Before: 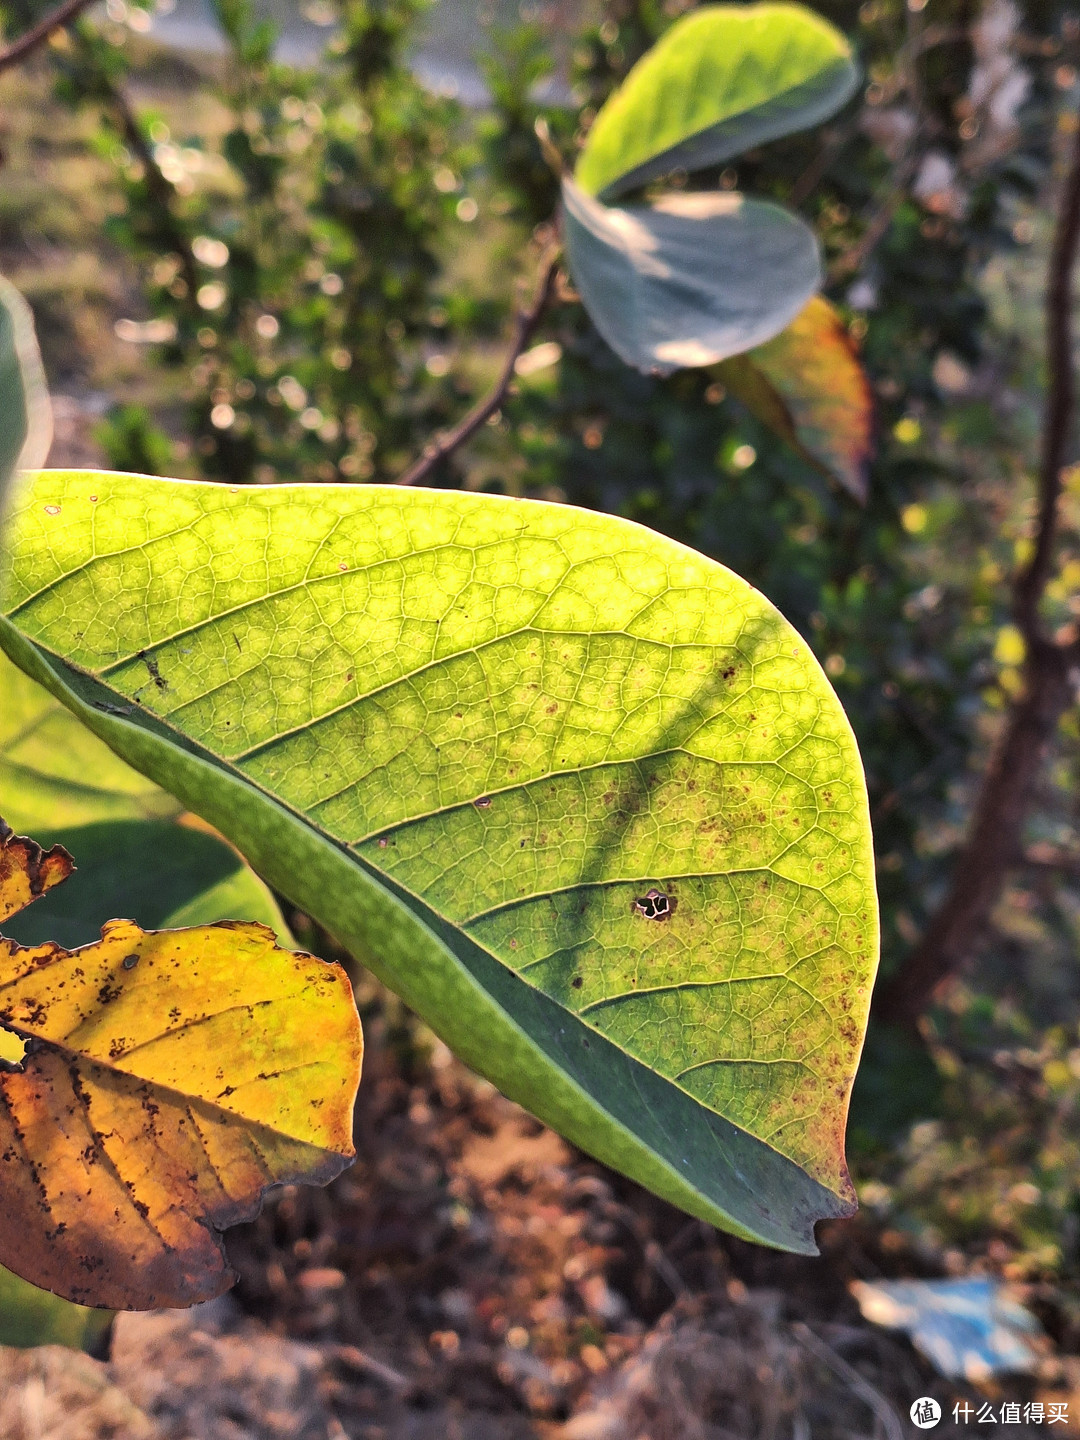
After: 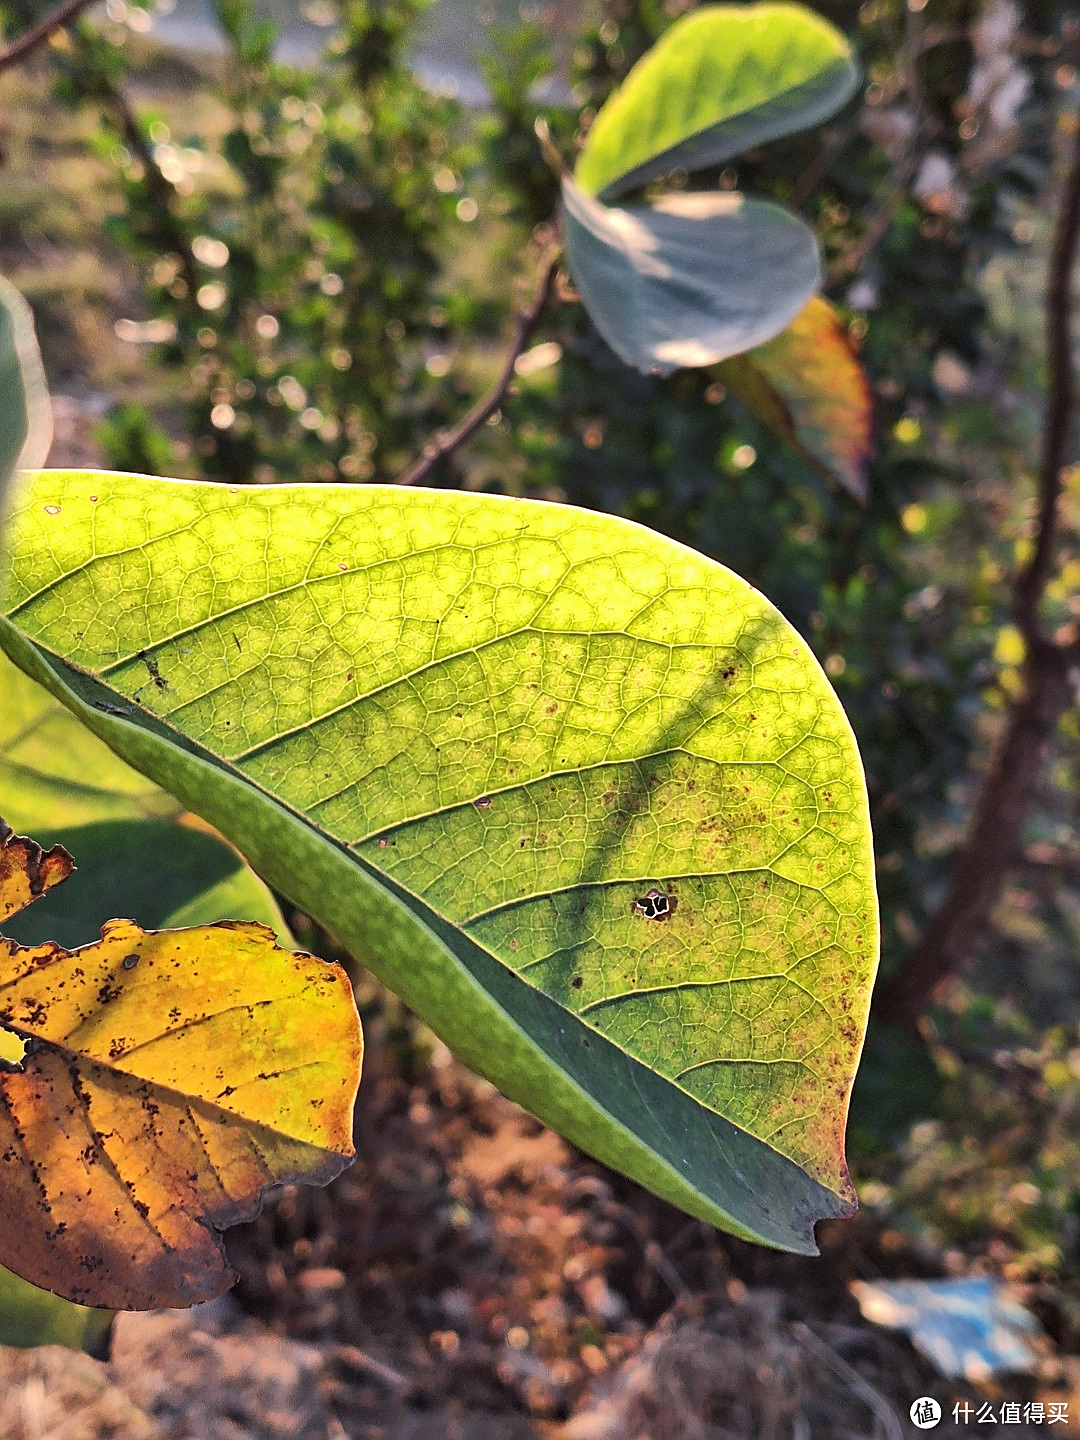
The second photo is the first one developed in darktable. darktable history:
tone equalizer: edges refinement/feathering 500, mask exposure compensation -1.57 EV, preserve details no
sharpen: amount 0.496
